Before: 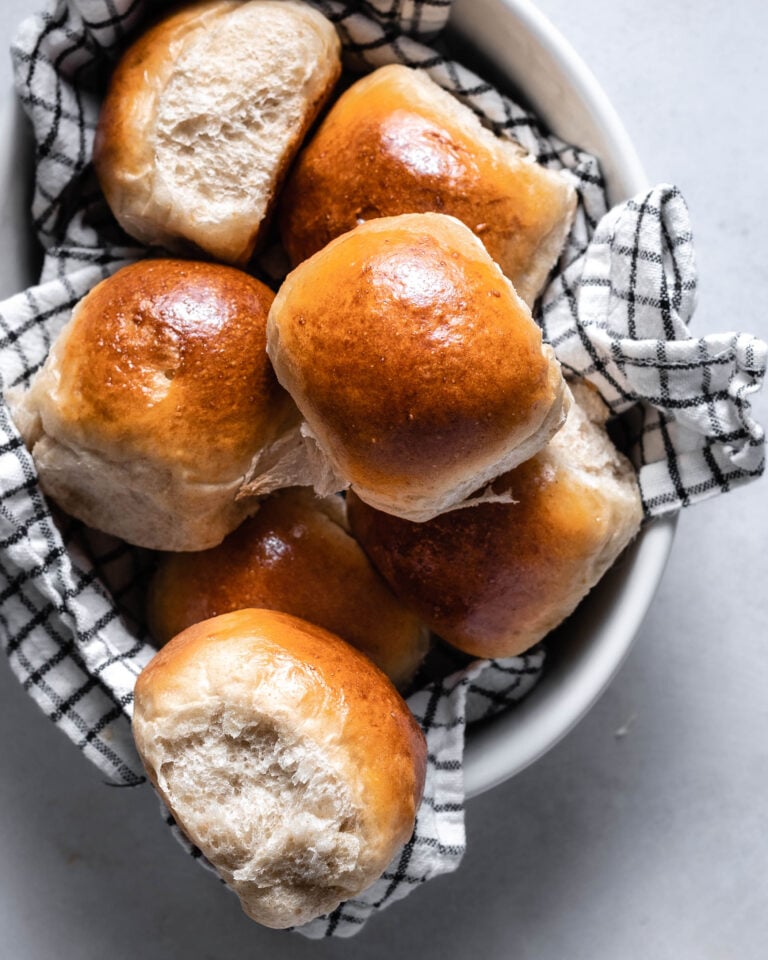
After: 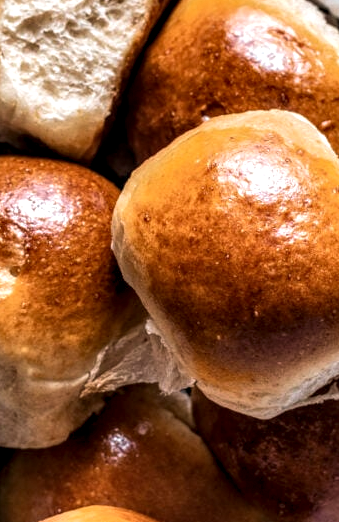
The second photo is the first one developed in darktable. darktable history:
velvia: on, module defaults
crop: left 20.219%, top 10.769%, right 35.515%, bottom 34.803%
local contrast: detail 150%
